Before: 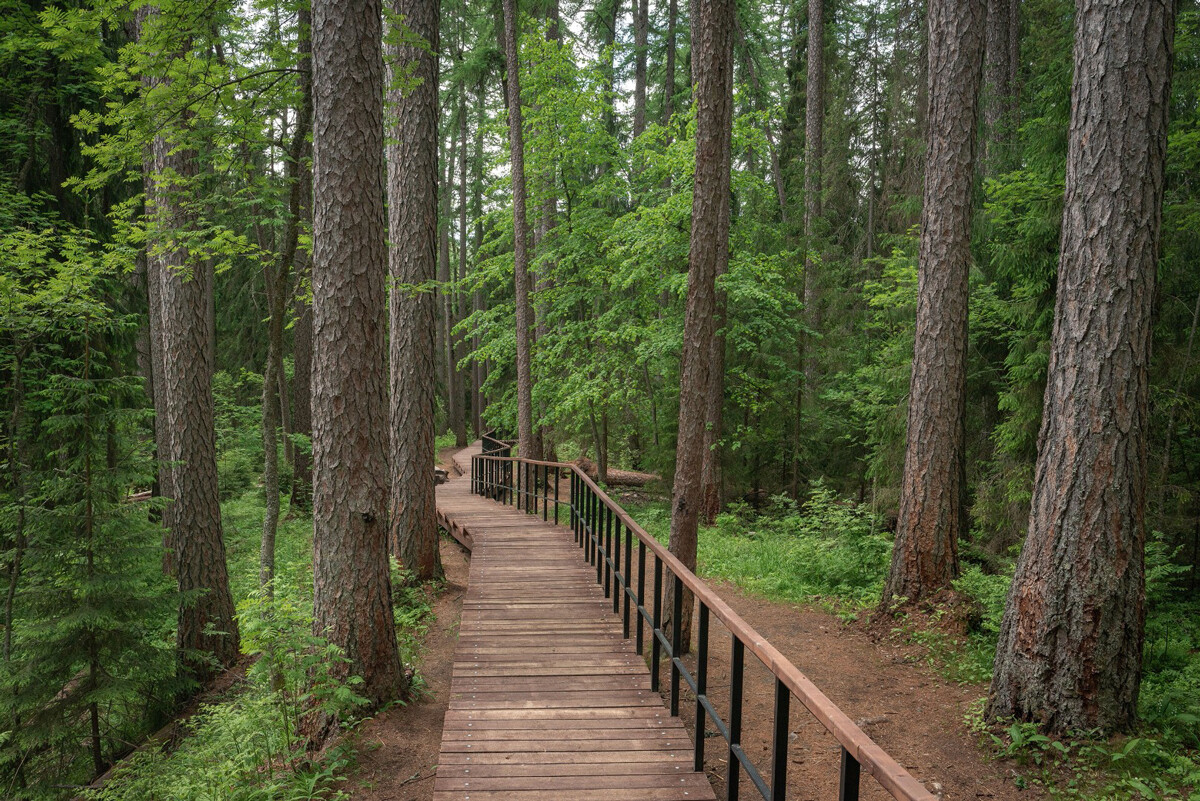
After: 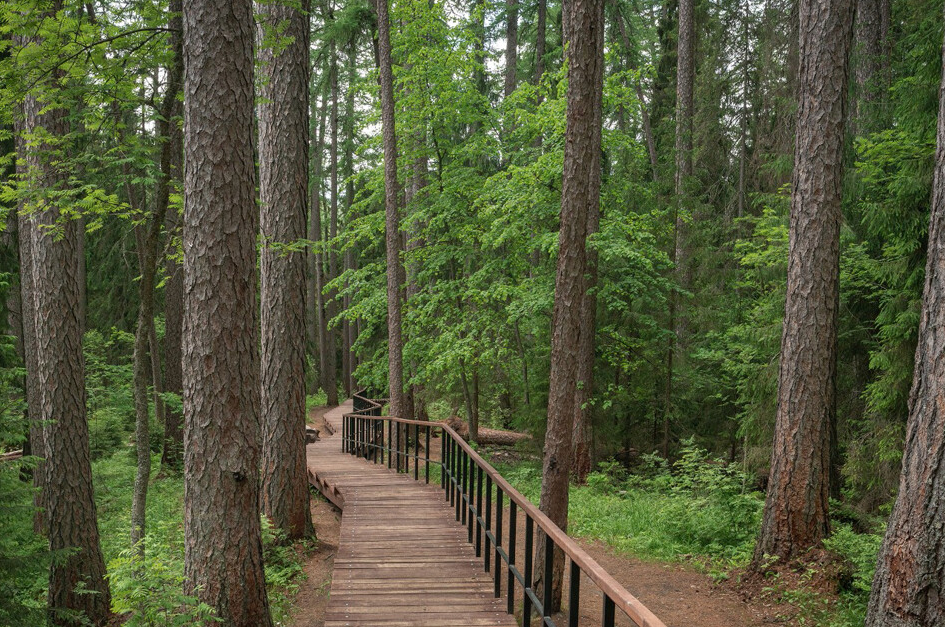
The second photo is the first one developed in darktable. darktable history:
crop and rotate: left 10.767%, top 5.127%, right 10.471%, bottom 16.563%
